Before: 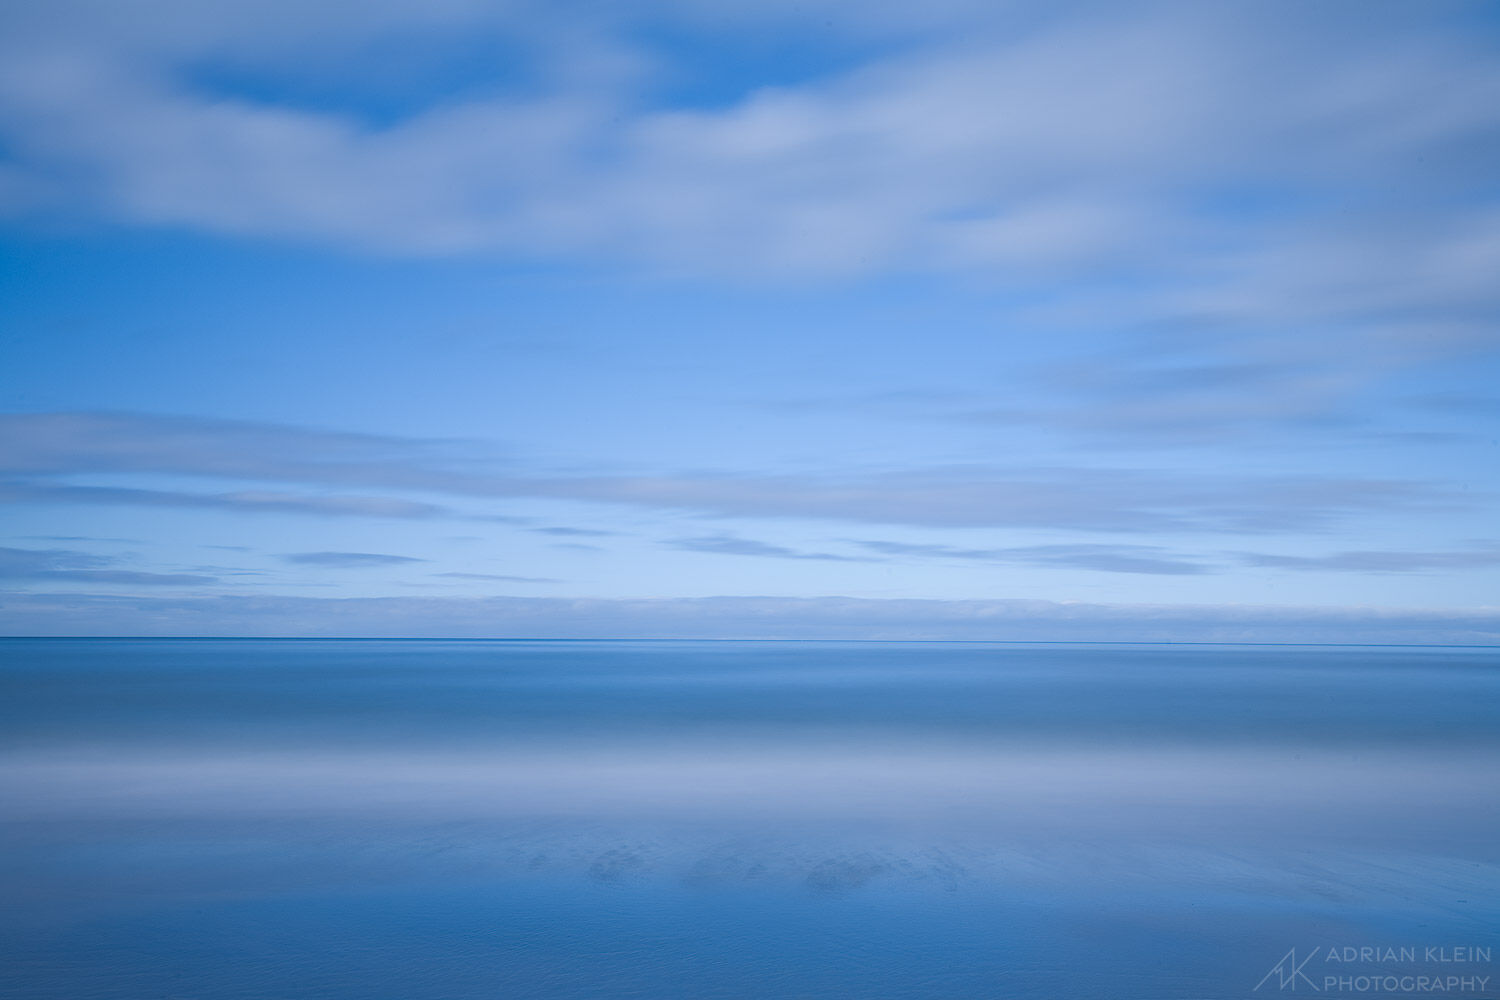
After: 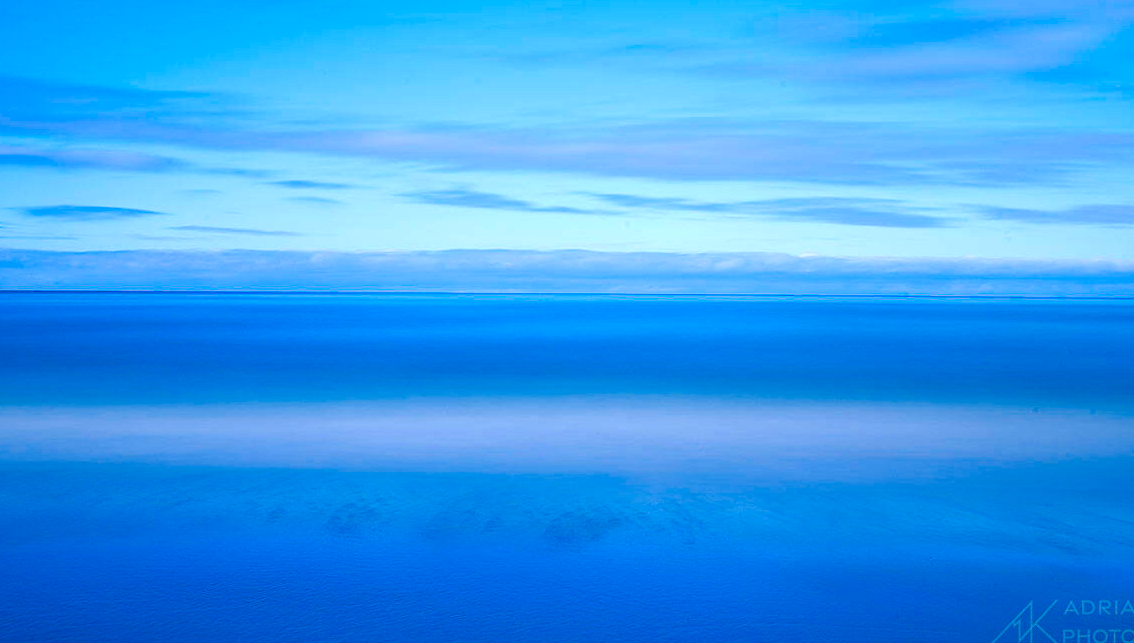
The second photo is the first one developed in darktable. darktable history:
exposure: black level correction 0, exposure 0.499 EV, compensate highlight preservation false
color balance rgb: shadows lift › luminance -29.106%, shadows lift › chroma 10.319%, shadows lift › hue 230.58°, perceptual saturation grading › global saturation 20%, perceptual saturation grading › highlights -25.611%, perceptual saturation grading › shadows 25.57%, global vibrance 50.319%
crop and rotate: left 17.515%, top 34.772%, right 6.843%, bottom 0.872%
haze removal: adaptive false
contrast brightness saturation: contrast 0.068, brightness -0.144, saturation 0.117
